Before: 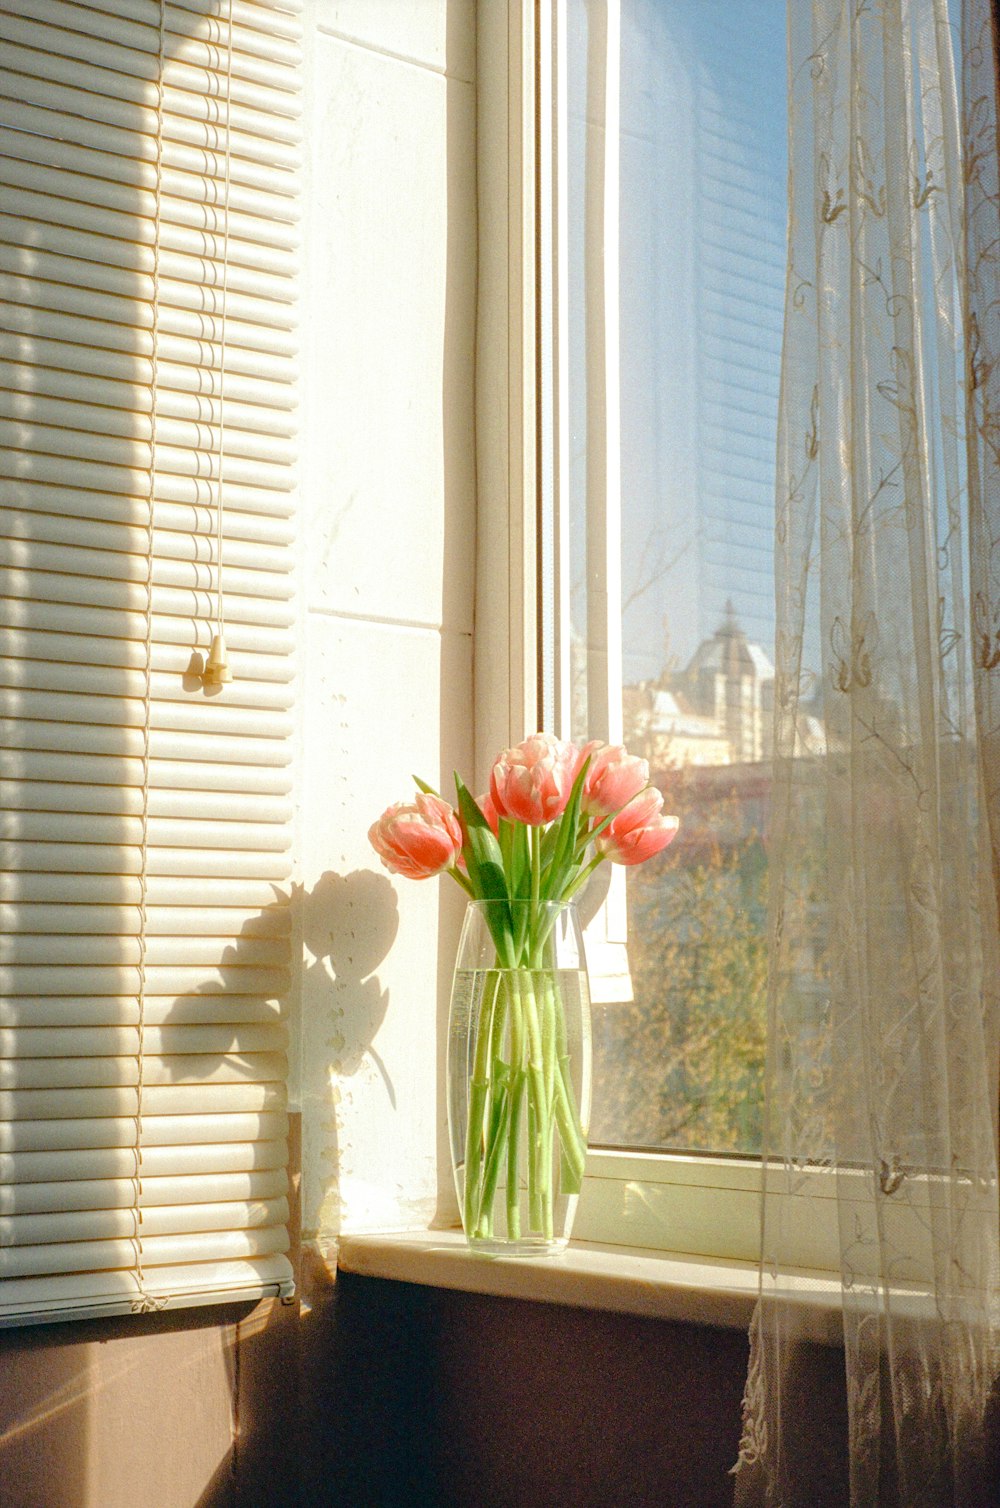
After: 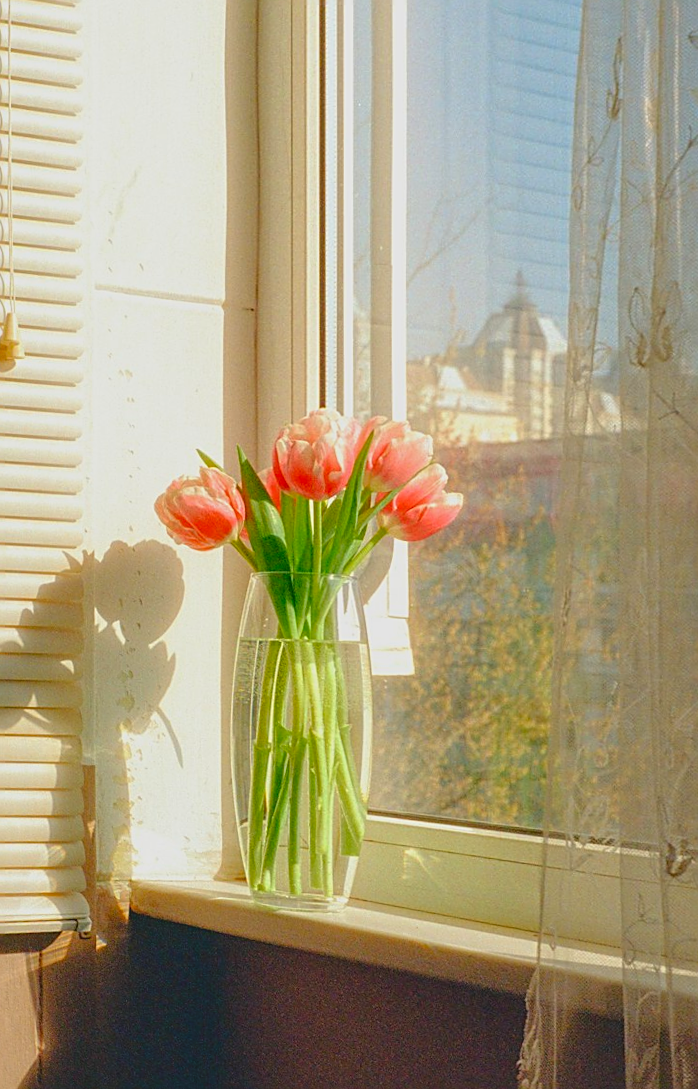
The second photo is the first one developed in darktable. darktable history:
rotate and perspective: rotation 0.062°, lens shift (vertical) 0.115, lens shift (horizontal) -0.133, crop left 0.047, crop right 0.94, crop top 0.061, crop bottom 0.94
crop: left 16.871%, top 22.857%, right 9.116%
contrast brightness saturation: contrast -0.19, saturation 0.19
sharpen: on, module defaults
